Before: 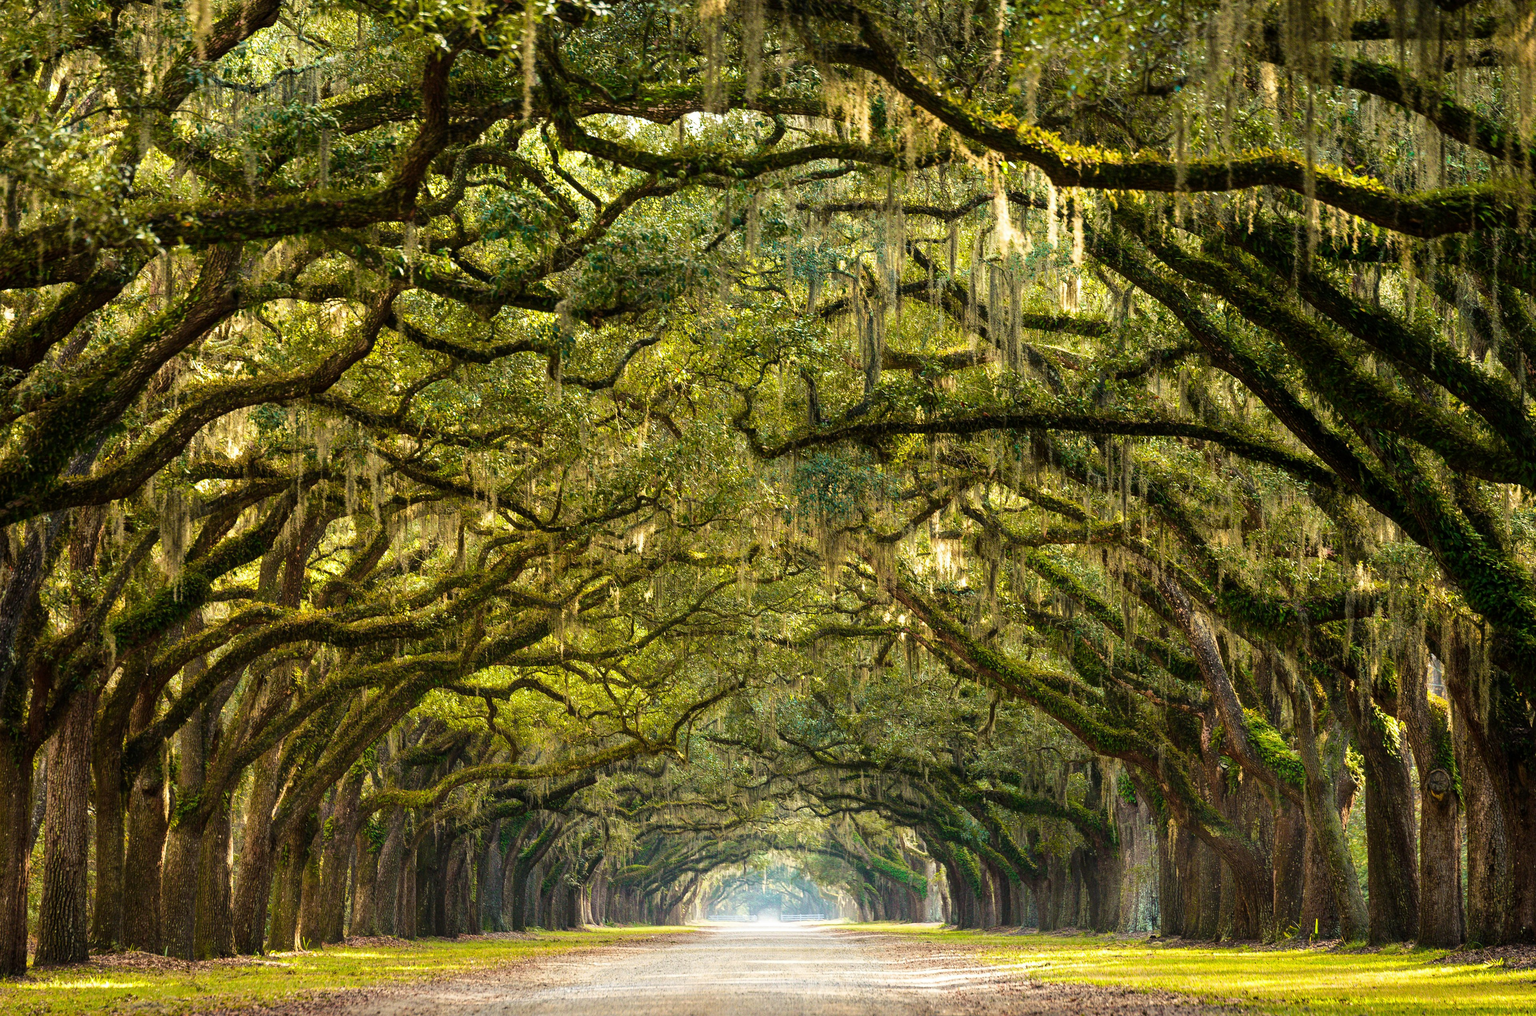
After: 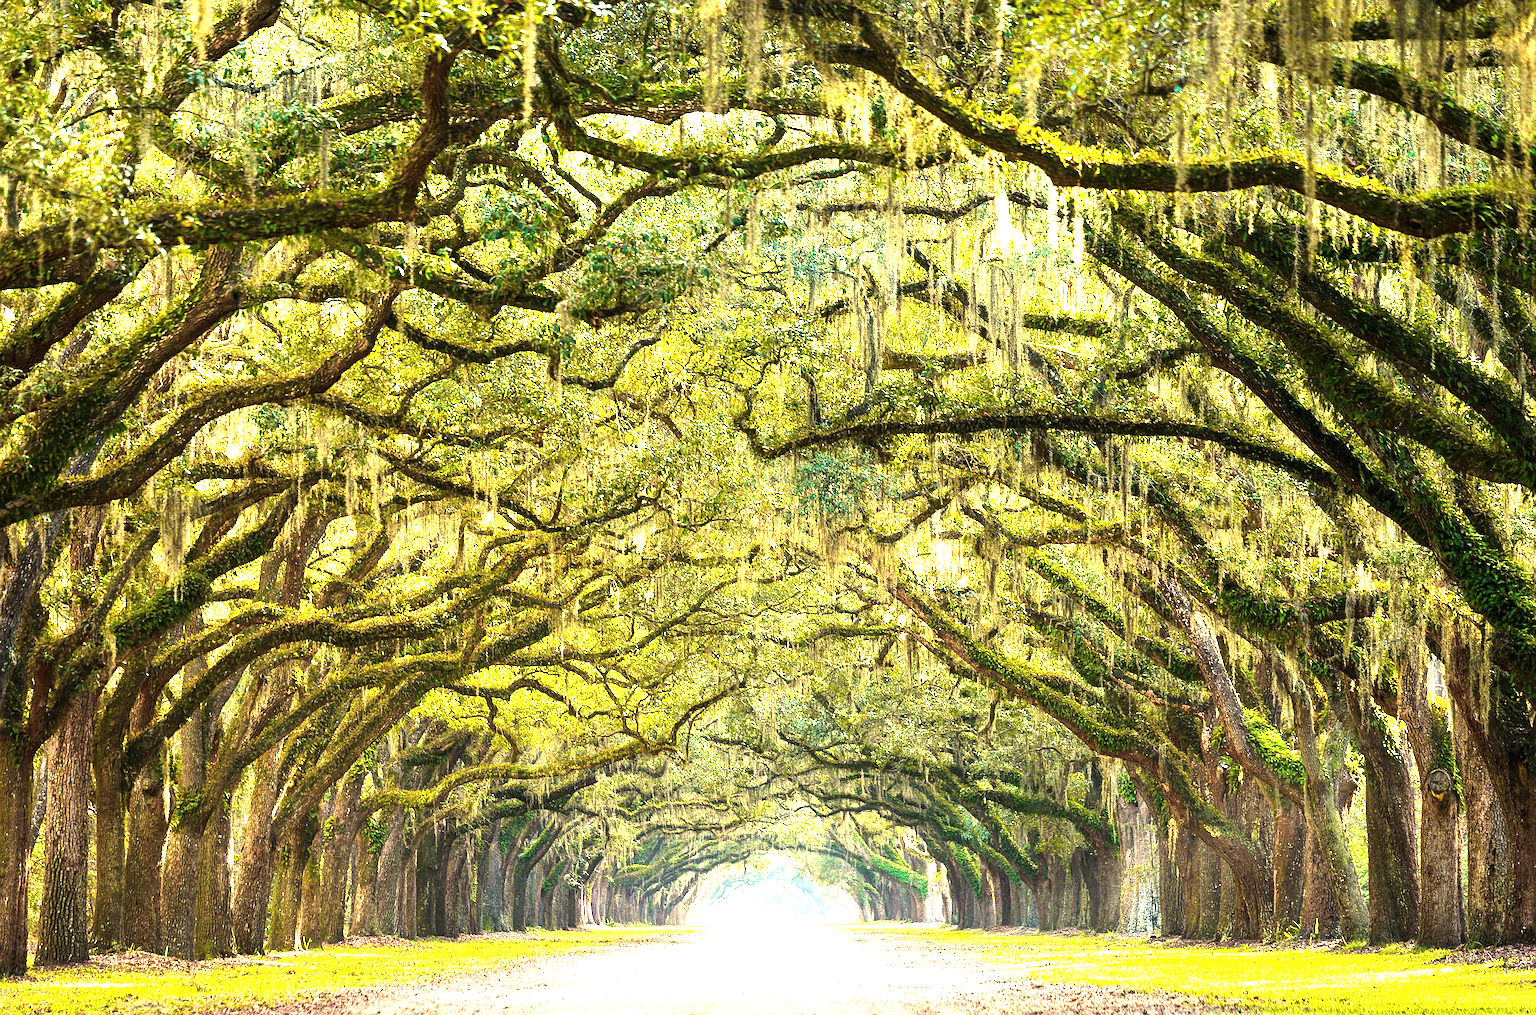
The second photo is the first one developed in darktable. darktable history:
sharpen: amount 0.497
exposure: black level correction 0, exposure 1.74 EV, compensate highlight preservation false
